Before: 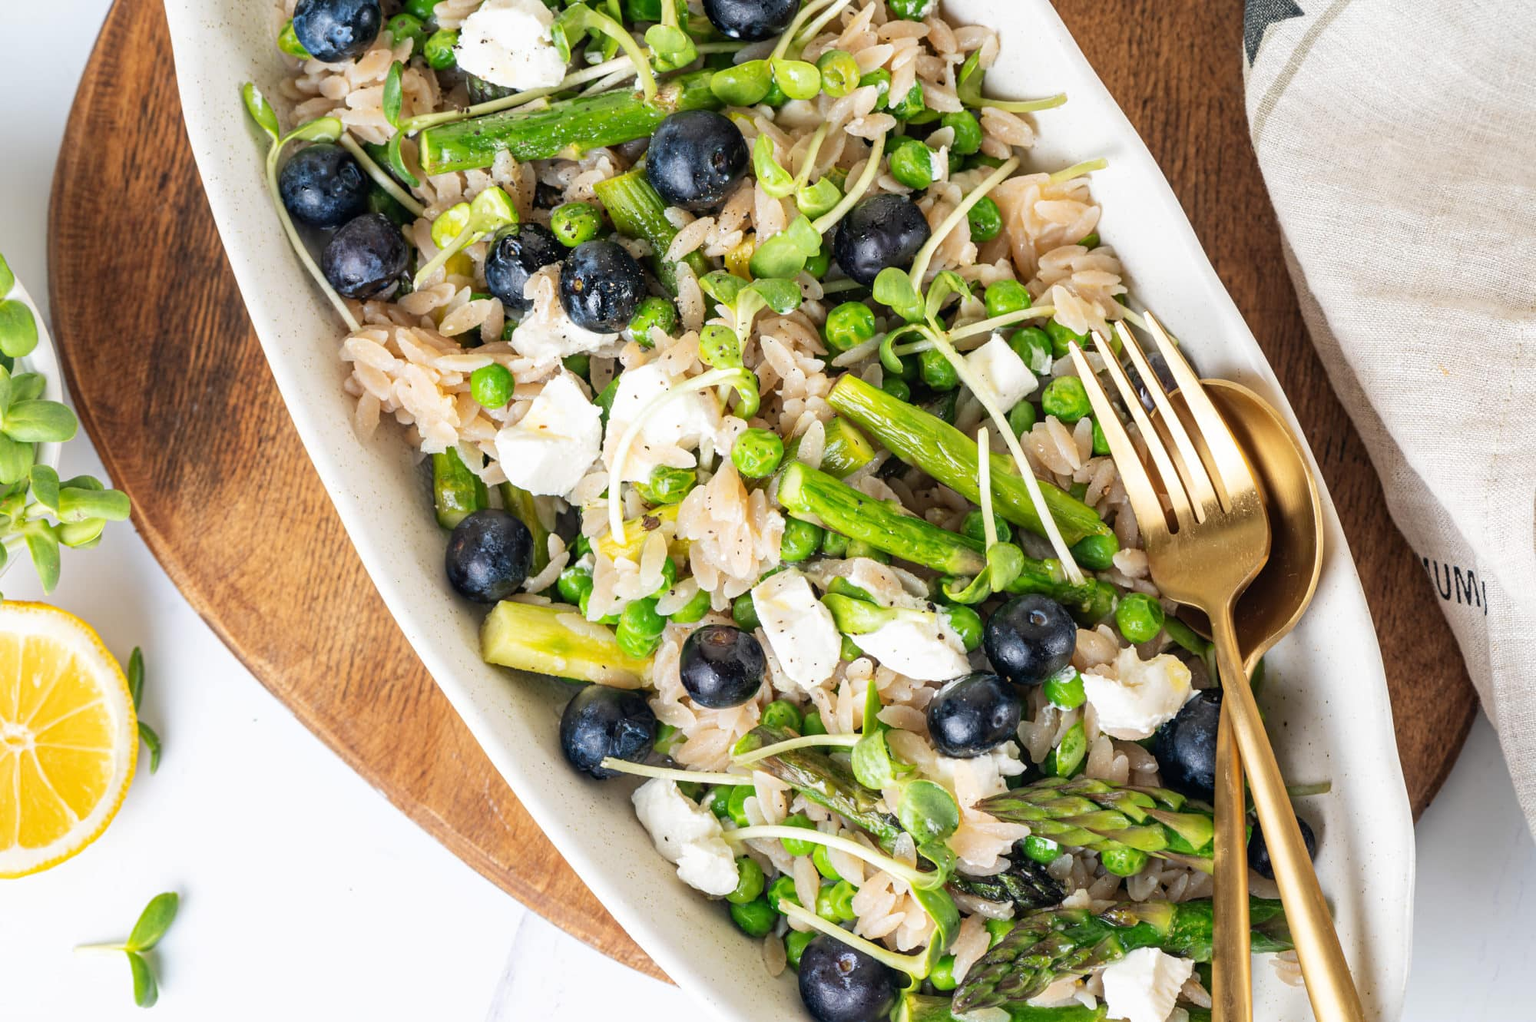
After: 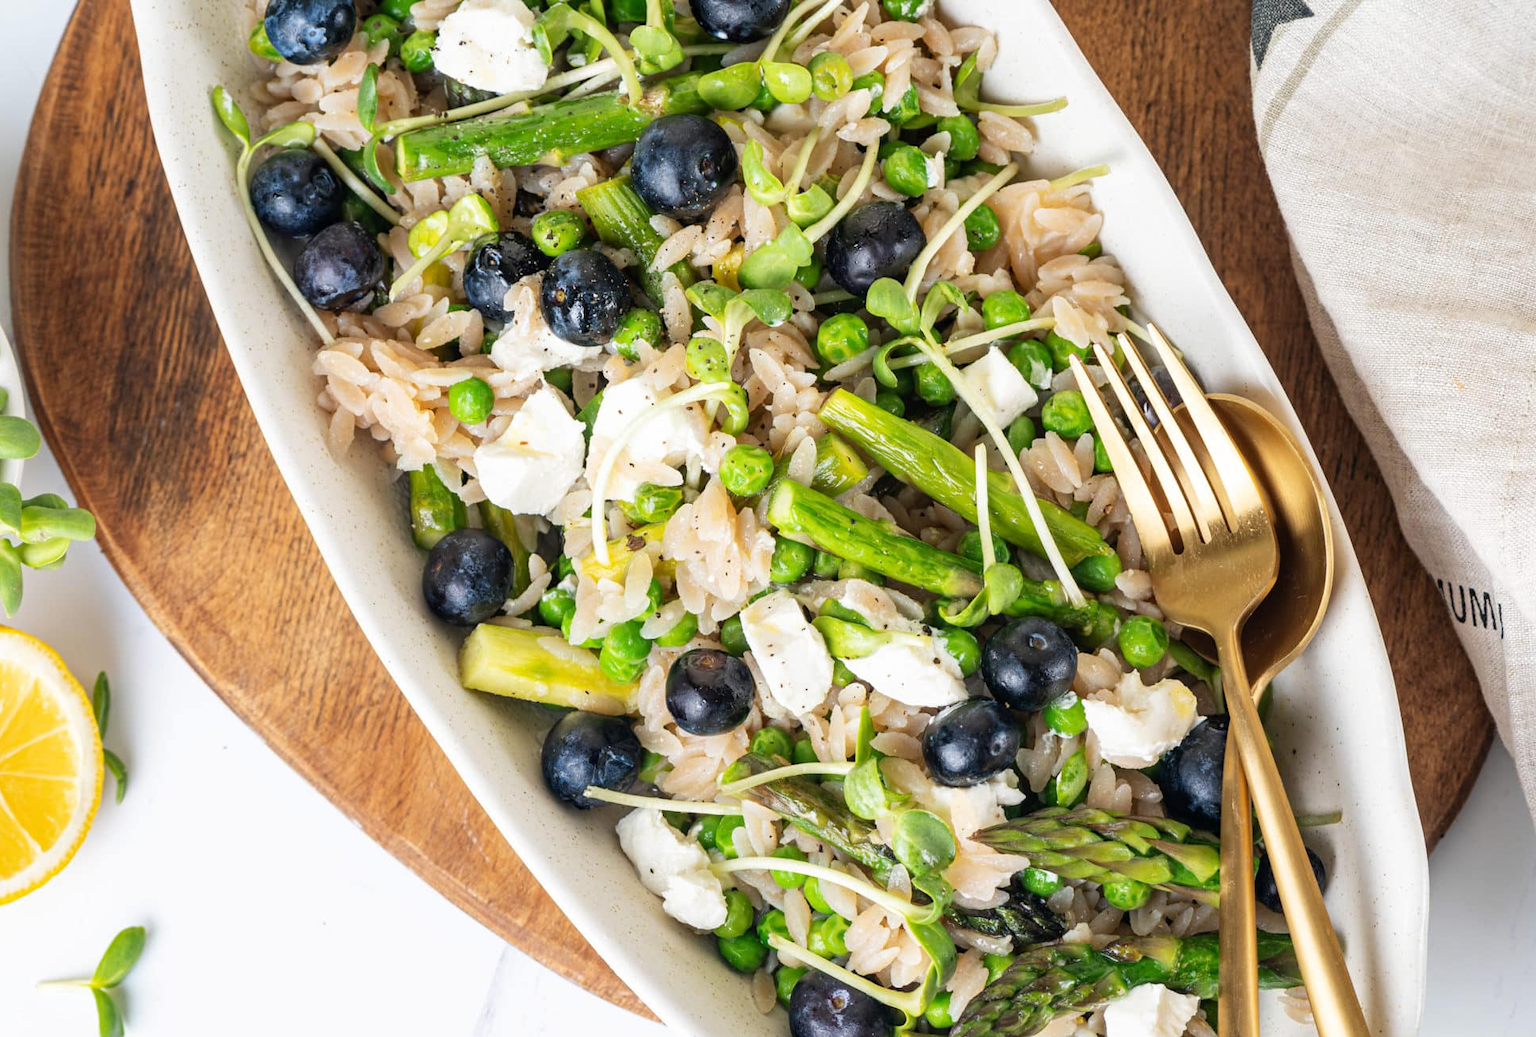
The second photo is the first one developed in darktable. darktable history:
crop and rotate: left 2.536%, right 1.107%, bottom 2.246%
white balance: red 1, blue 1
